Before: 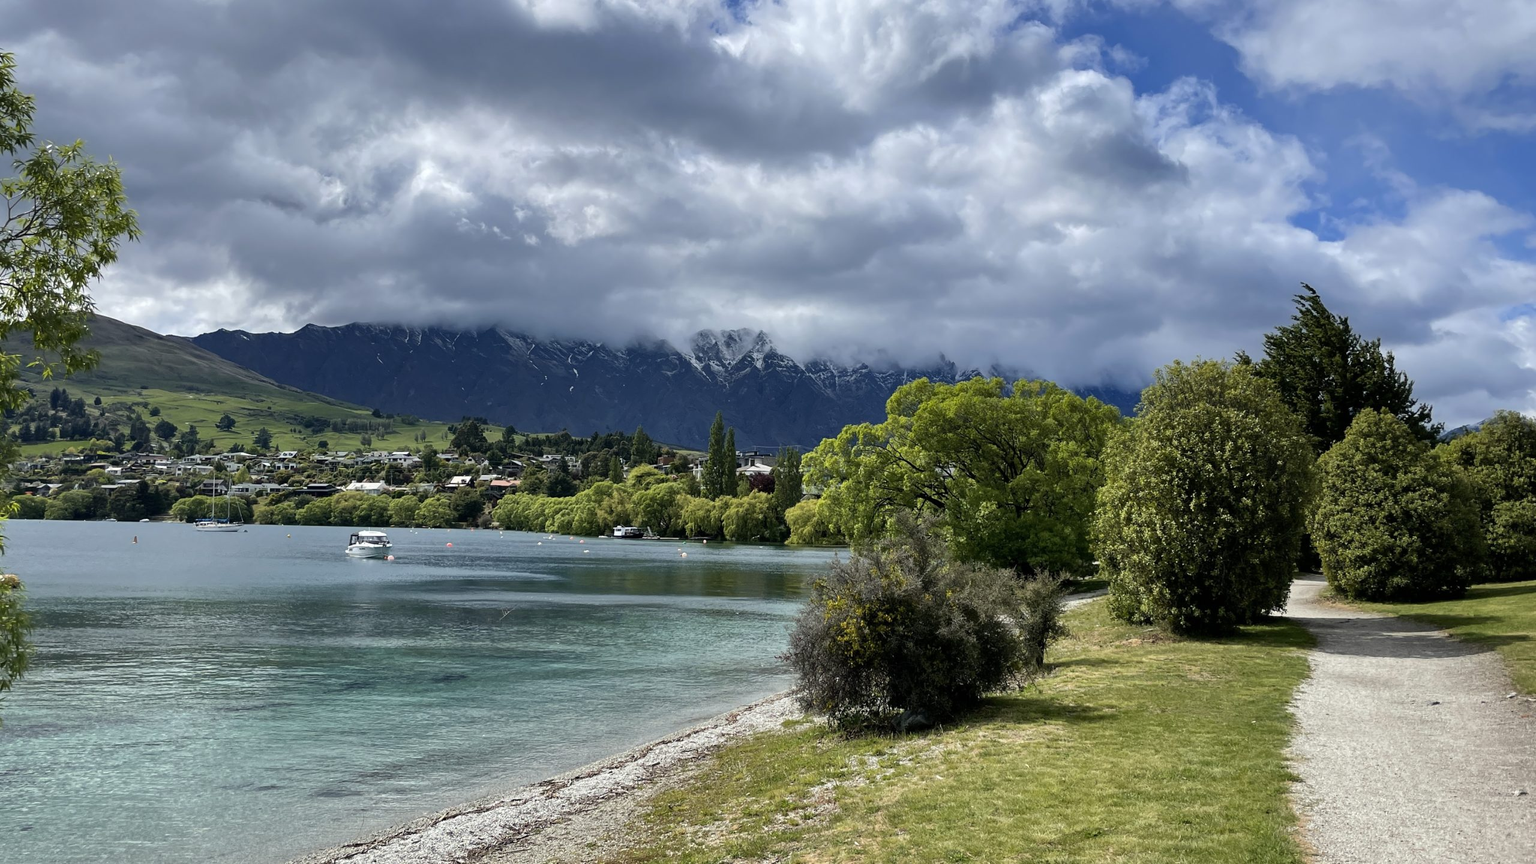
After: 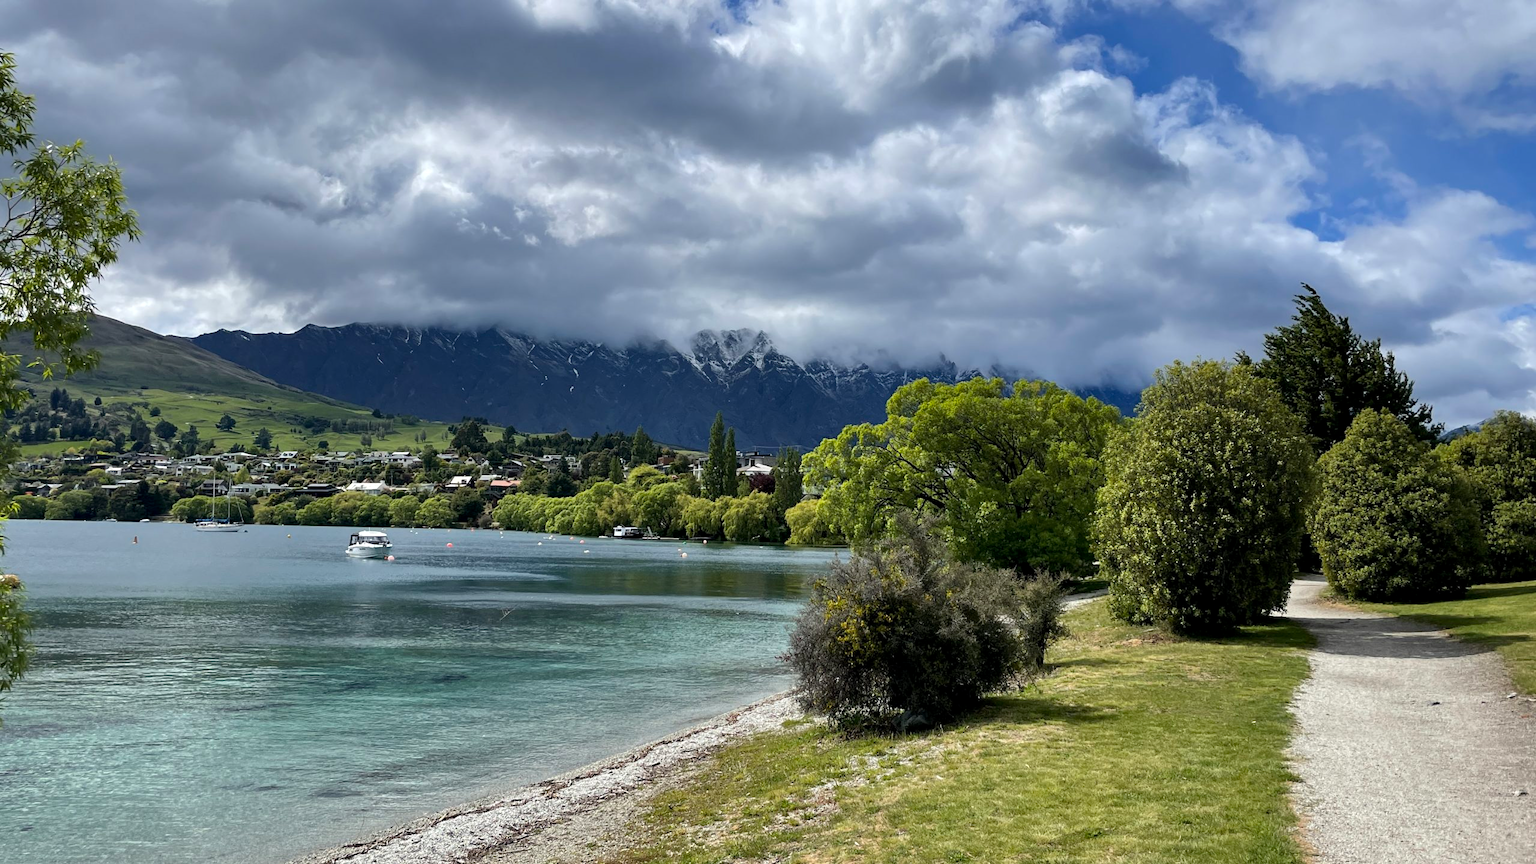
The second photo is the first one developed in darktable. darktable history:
base curve: curves: ch0 [(0, 0) (0.297, 0.298) (1, 1)], preserve colors none
contrast equalizer: octaves 7, y [[0.6 ×6], [0.55 ×6], [0 ×6], [0 ×6], [0 ×6]], mix 0.15
